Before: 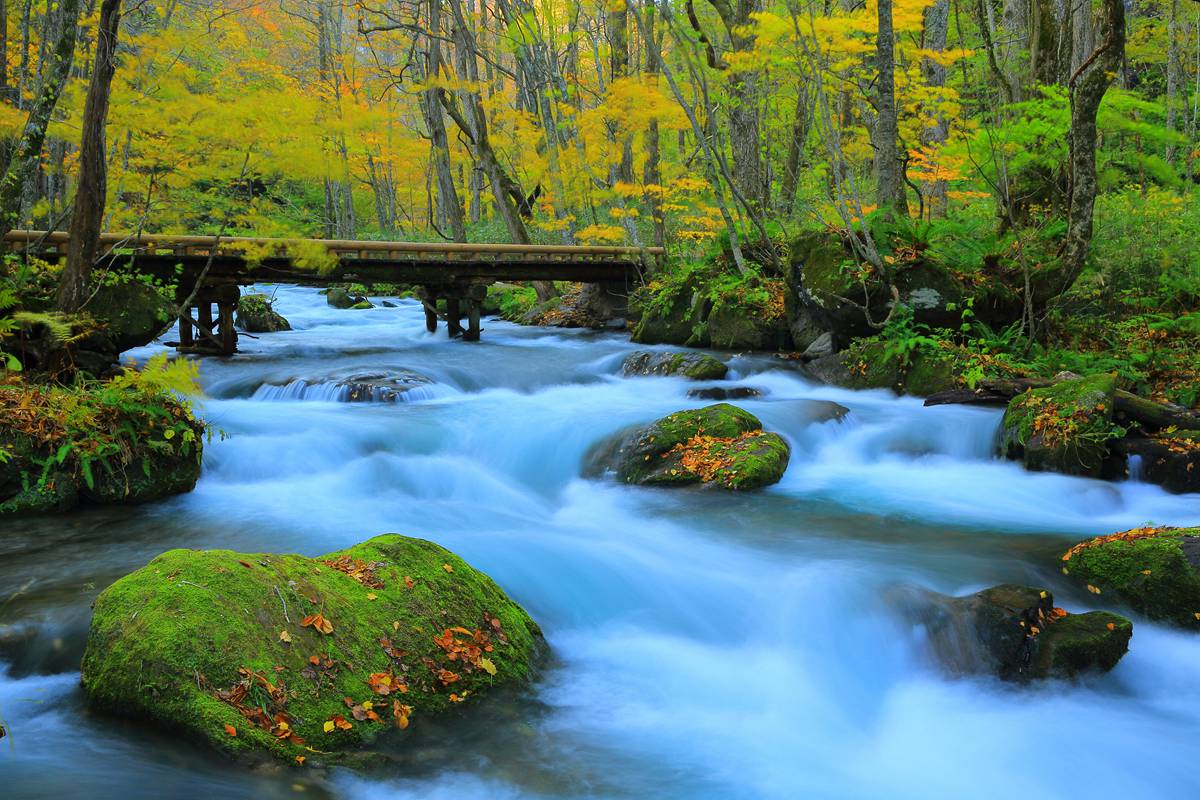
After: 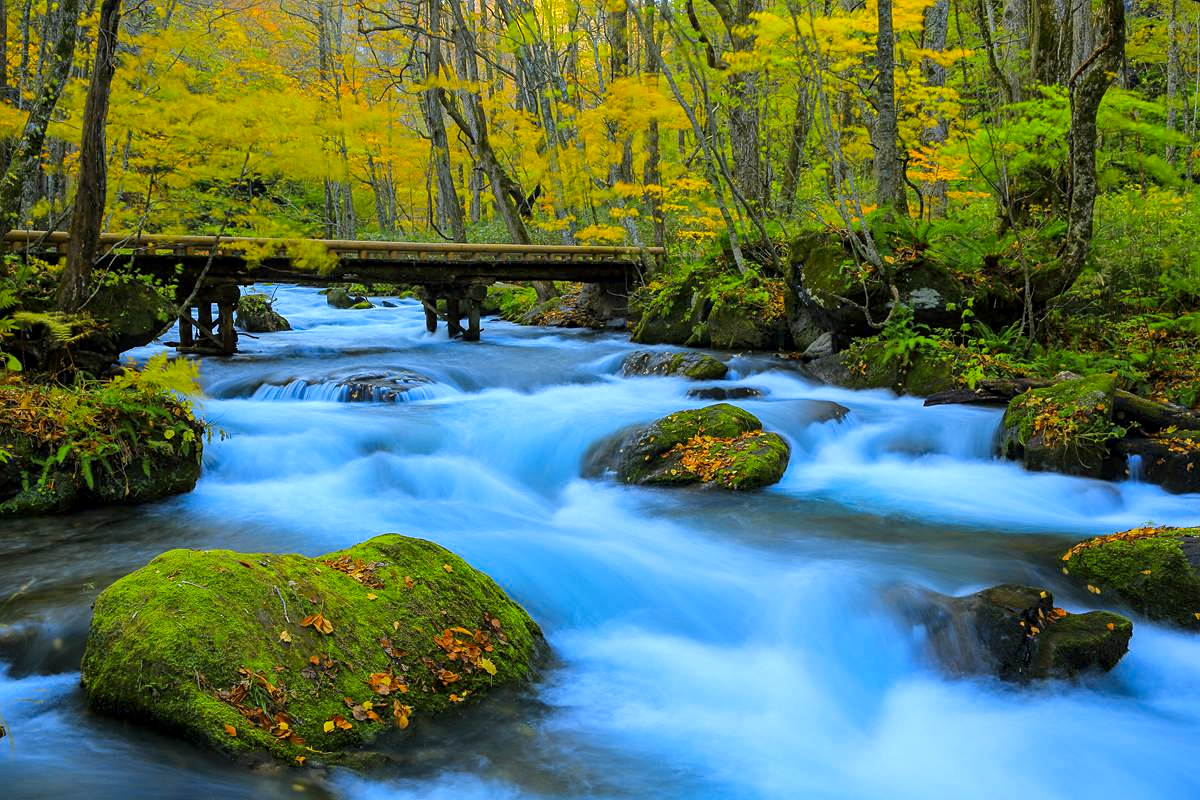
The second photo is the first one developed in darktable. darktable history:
sharpen: amount 0.2
local contrast: on, module defaults
color contrast: green-magenta contrast 0.85, blue-yellow contrast 1.25, unbound 0
